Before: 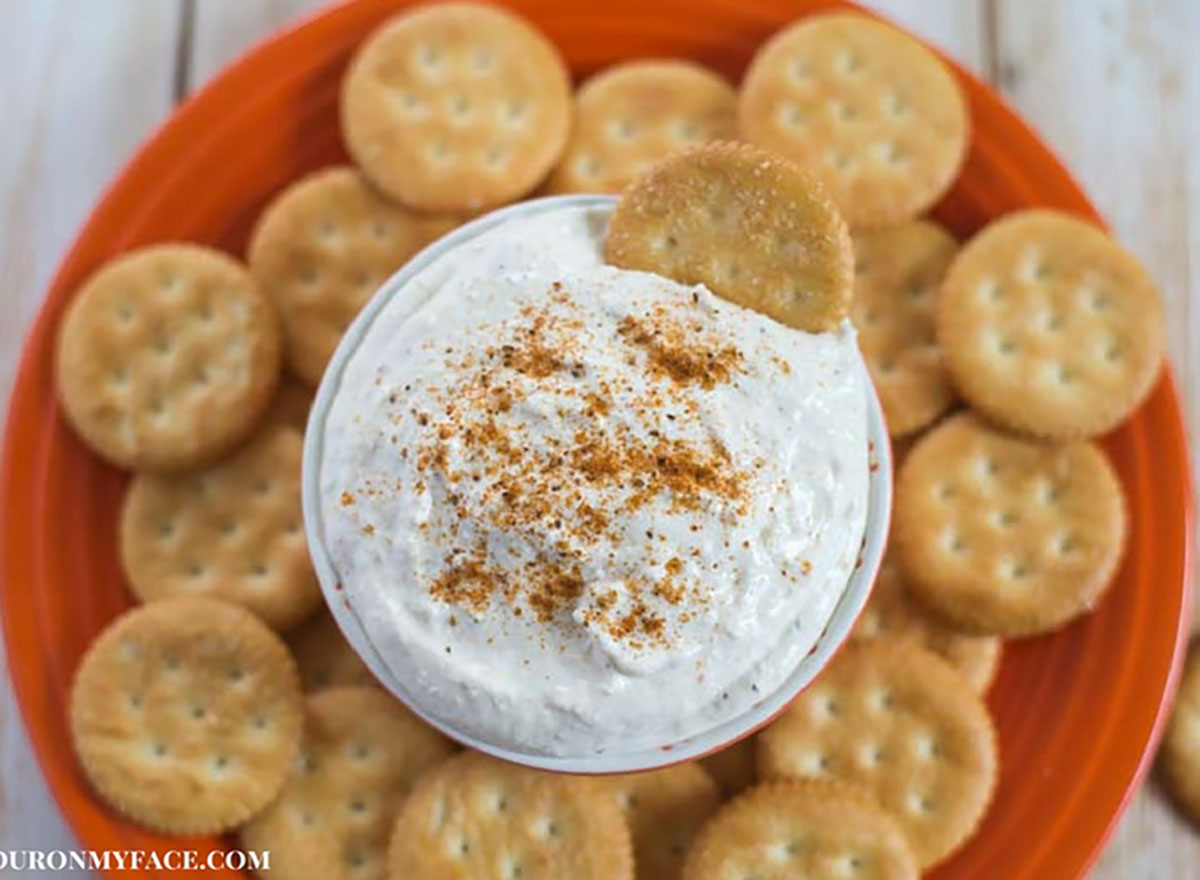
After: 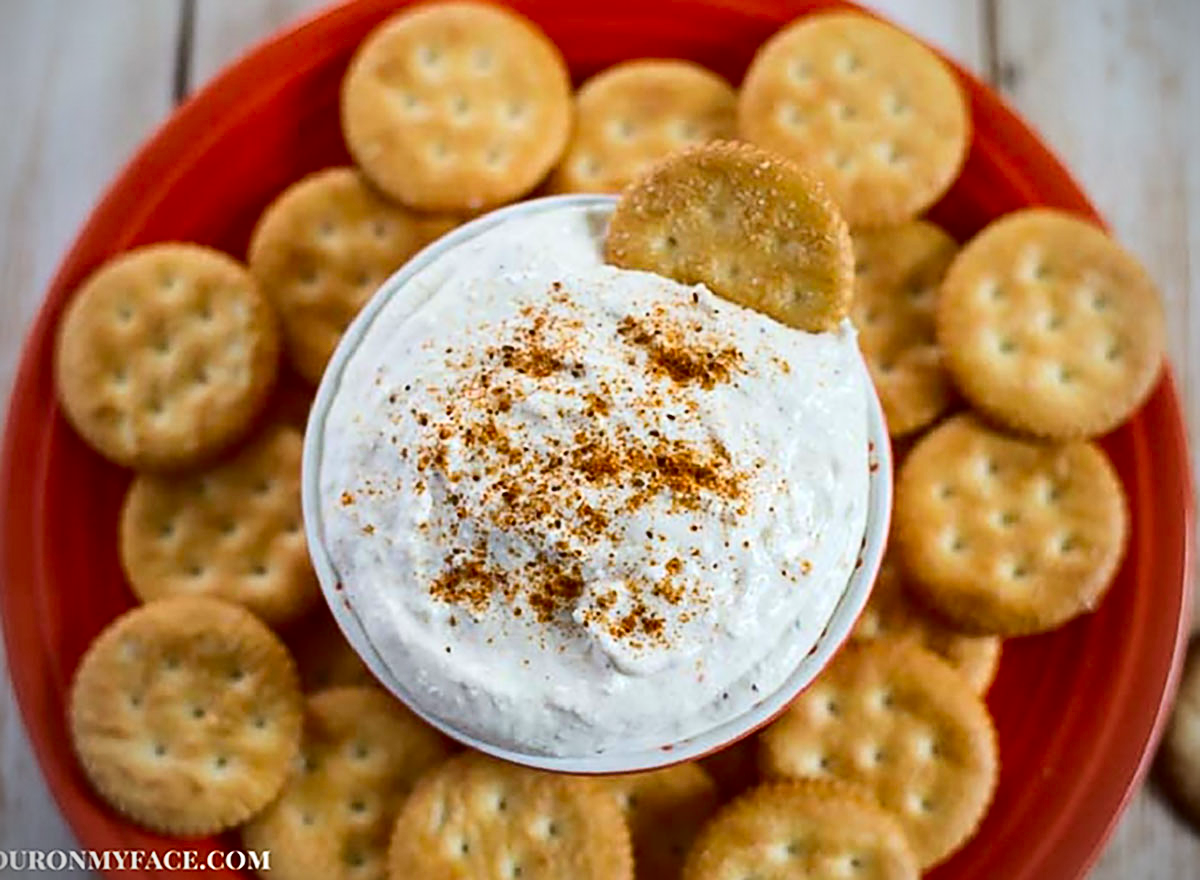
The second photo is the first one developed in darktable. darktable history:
vignetting: brightness -0.575
sharpen: on, module defaults
exposure: black level correction 0.009, compensate highlight preservation false
contrast brightness saturation: contrast 0.211, brightness -0.106, saturation 0.212
